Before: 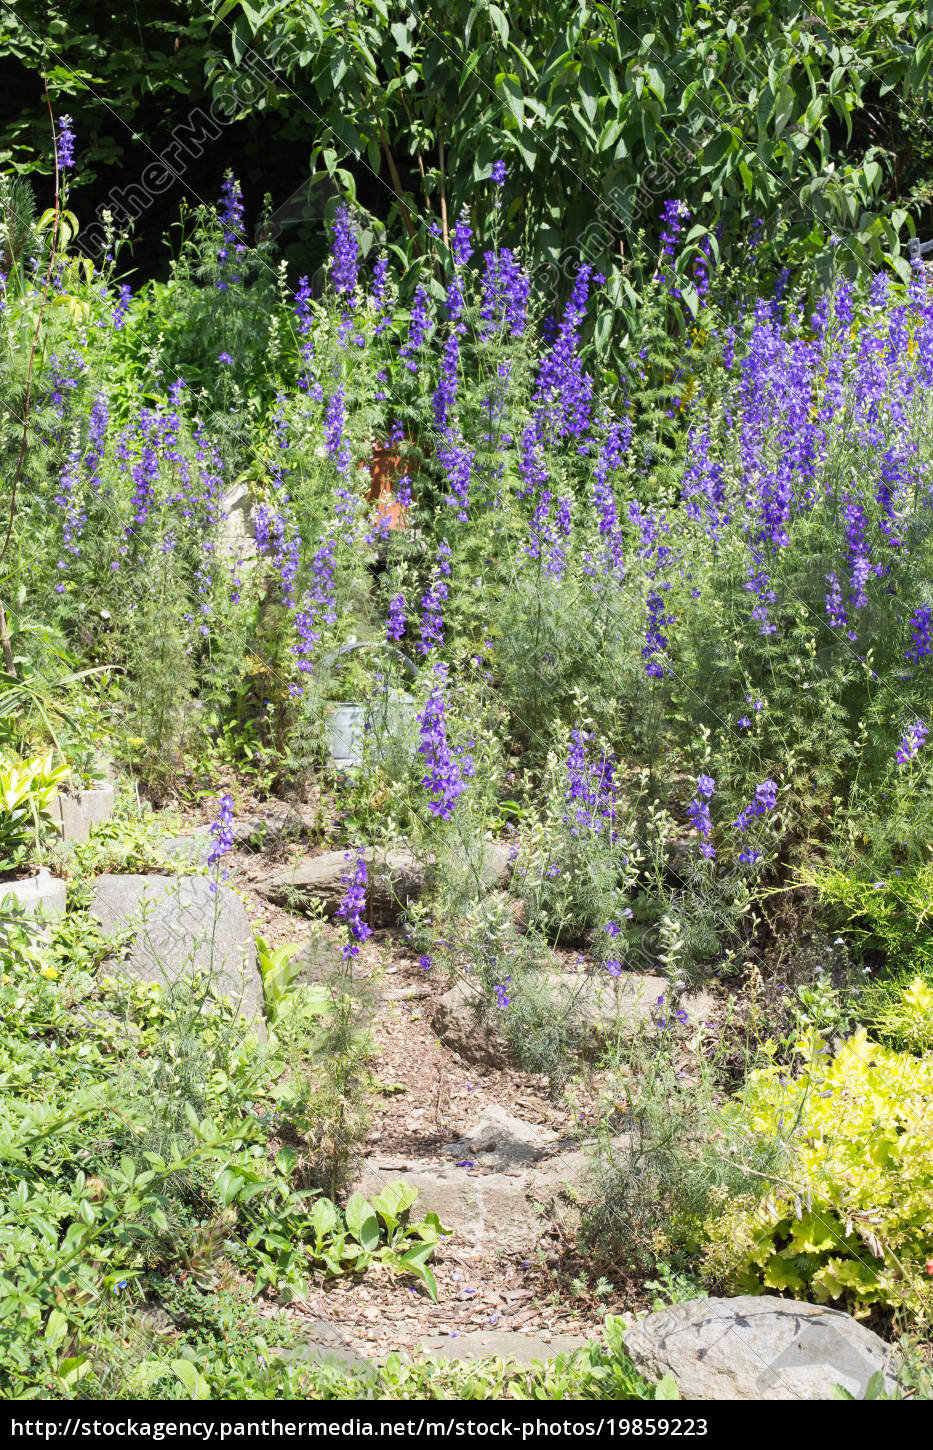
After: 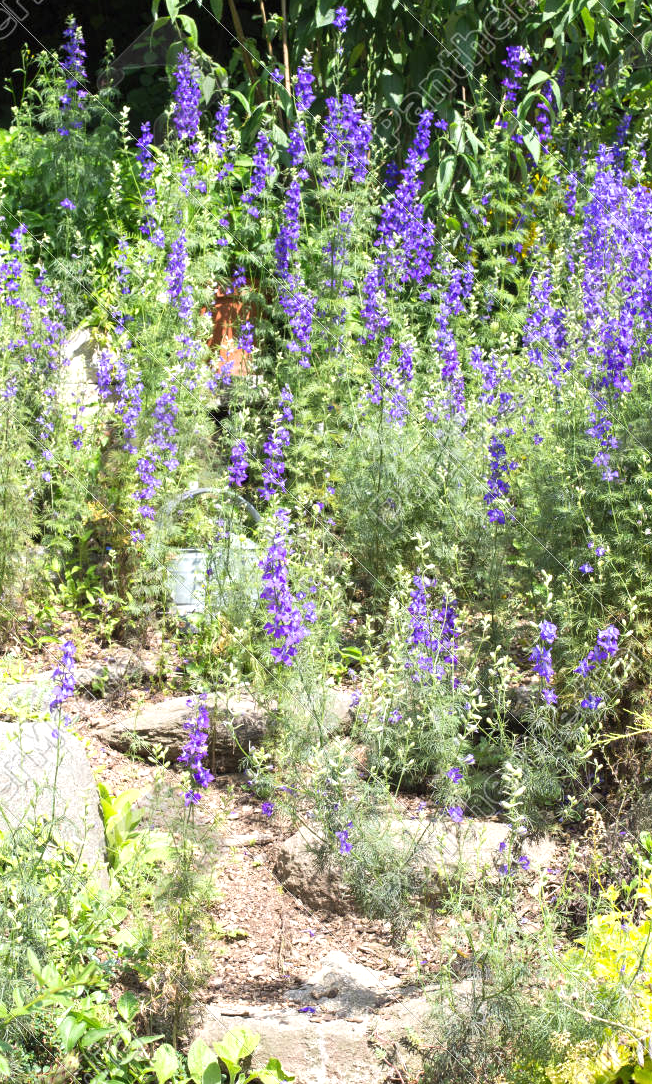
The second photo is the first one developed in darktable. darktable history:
exposure: black level correction 0, exposure 0.5 EV, compensate exposure bias true, compensate highlight preservation false
crop and rotate: left 17.046%, top 10.659%, right 12.989%, bottom 14.553%
